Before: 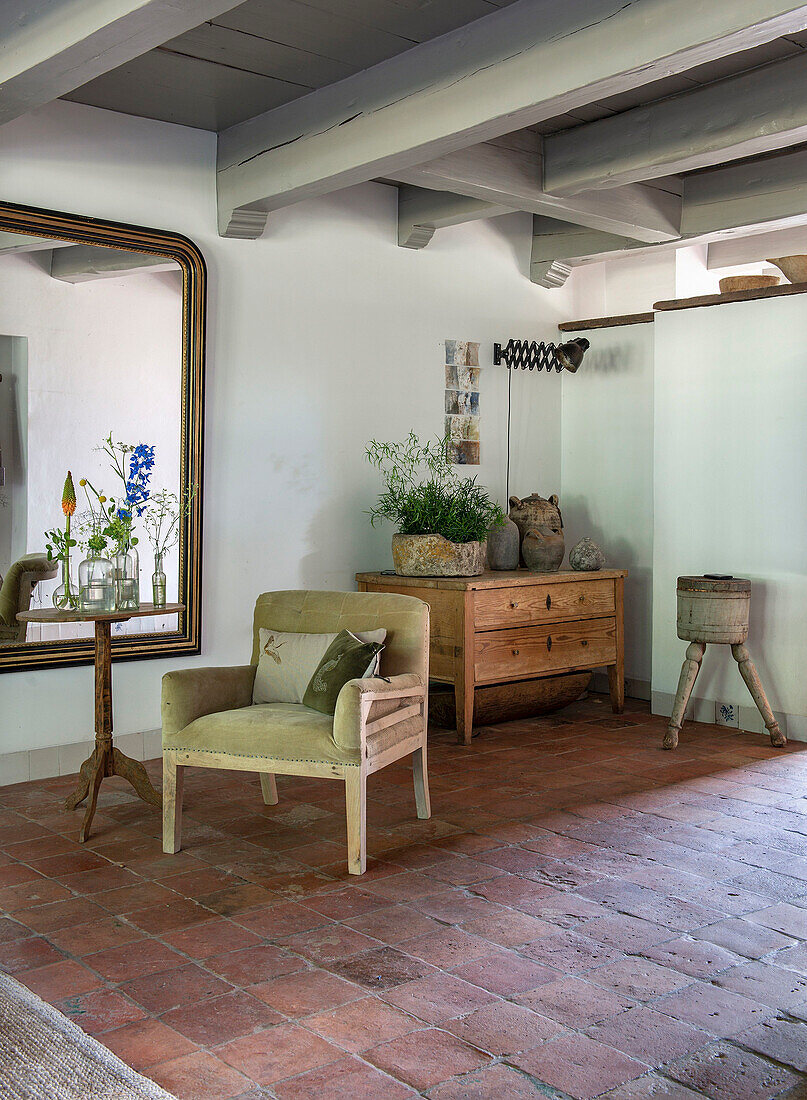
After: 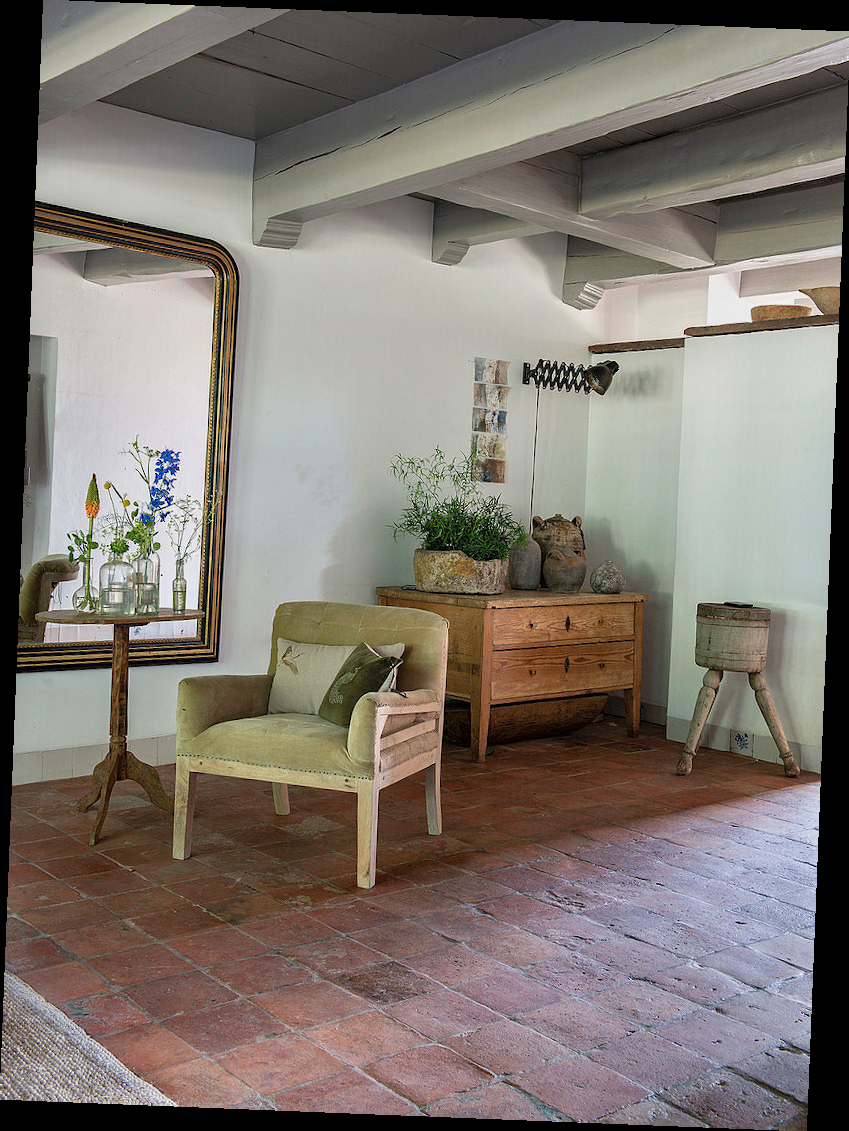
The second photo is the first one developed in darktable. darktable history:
tone equalizer: -8 EV -0.002 EV, -7 EV 0.005 EV, -6 EV -0.009 EV, -5 EV 0.011 EV, -4 EV -0.012 EV, -3 EV 0.007 EV, -2 EV -0.062 EV, -1 EV -0.293 EV, +0 EV -0.582 EV, smoothing diameter 2%, edges refinement/feathering 20, mask exposure compensation -1.57 EV, filter diffusion 5
rotate and perspective: rotation 2.27°, automatic cropping off
